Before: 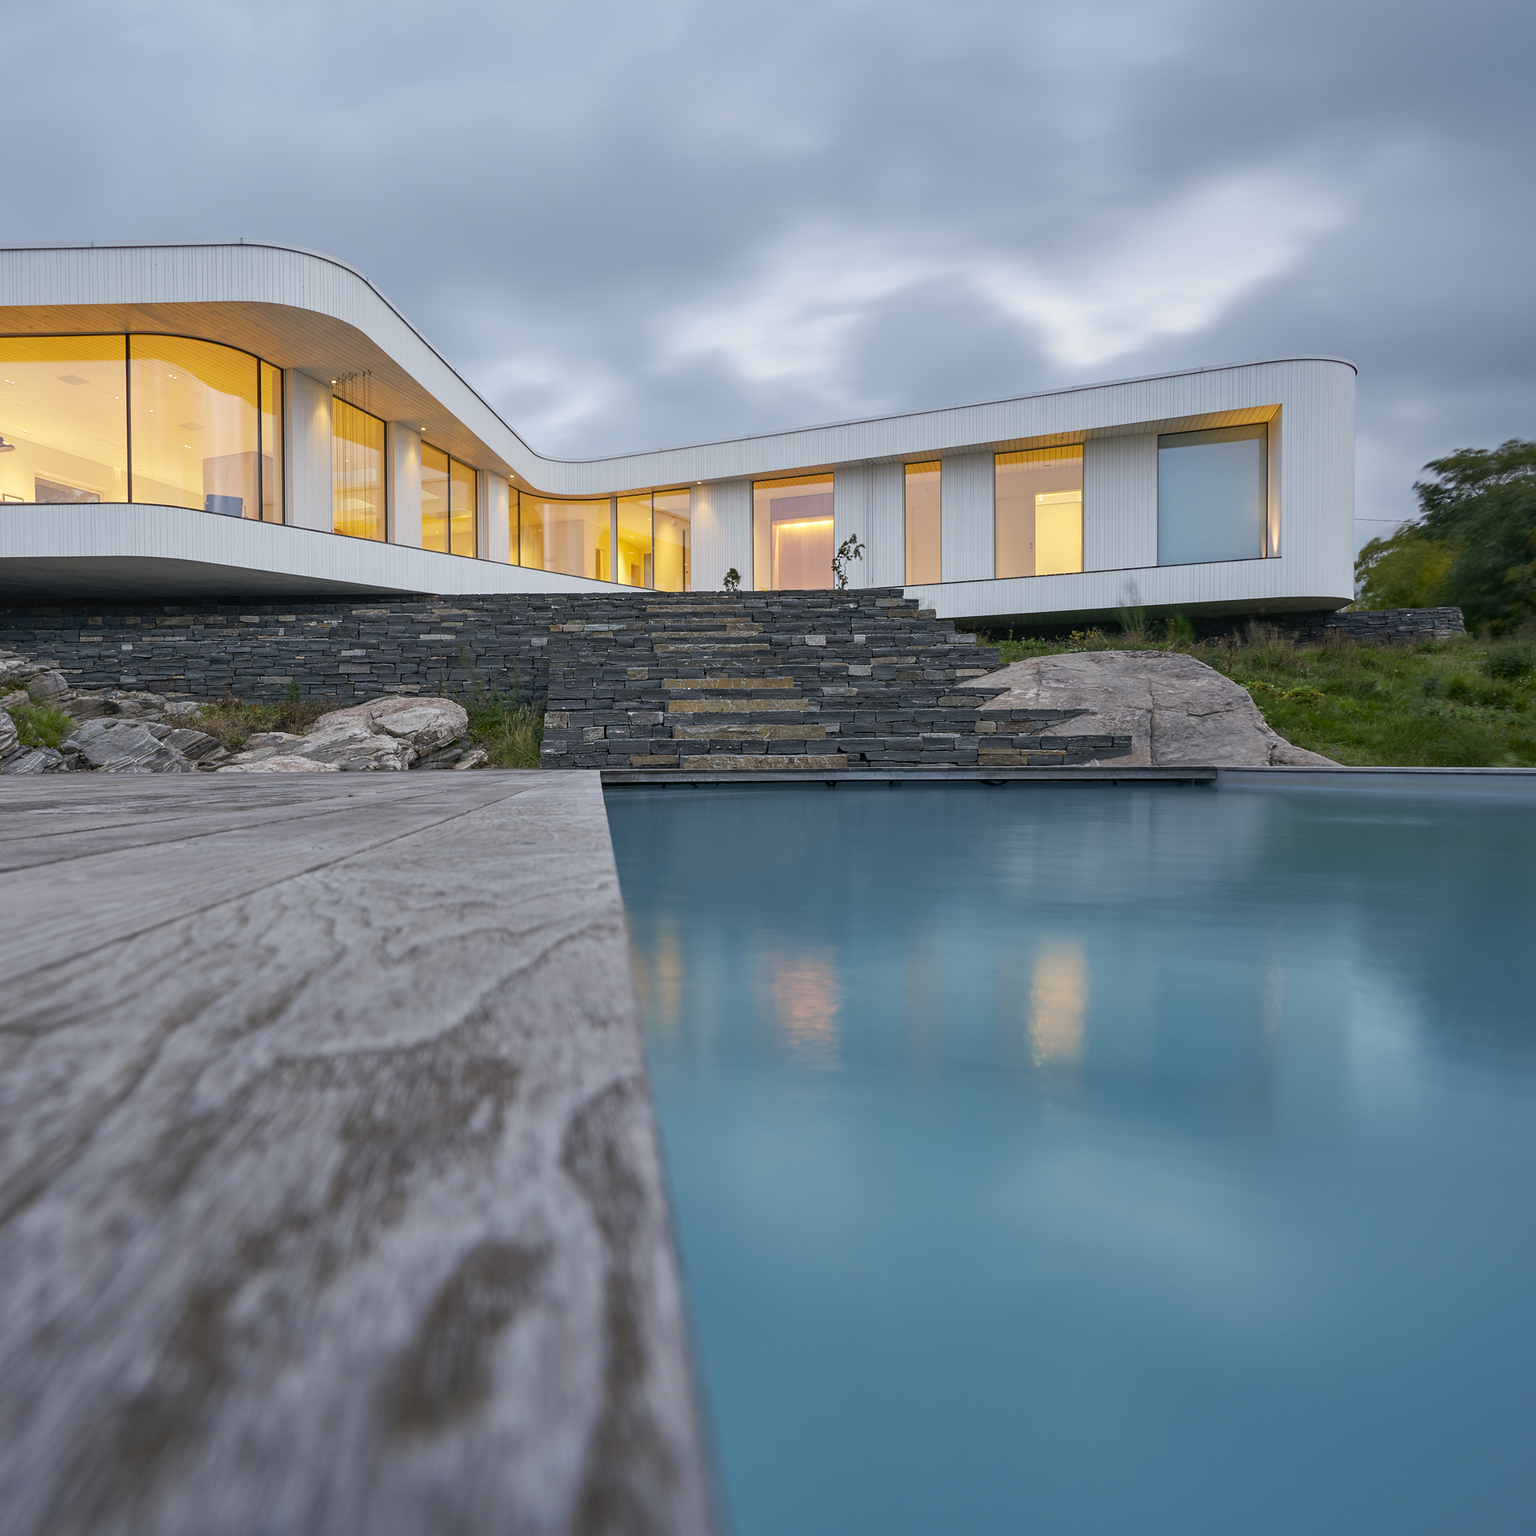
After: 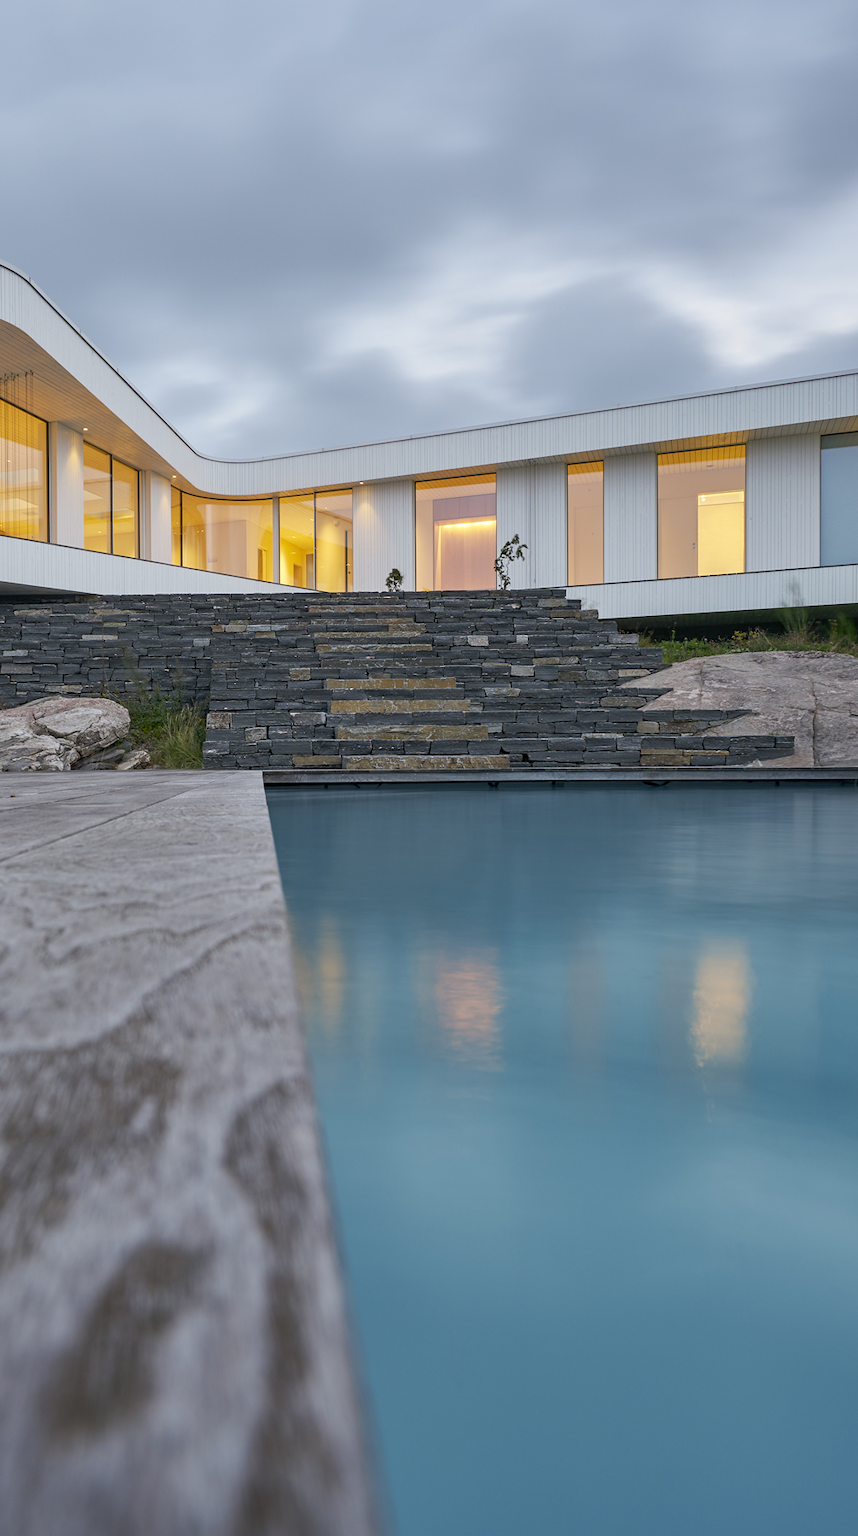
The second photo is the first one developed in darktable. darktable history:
crop: left 22.009%, right 22.07%, bottom 0.005%
